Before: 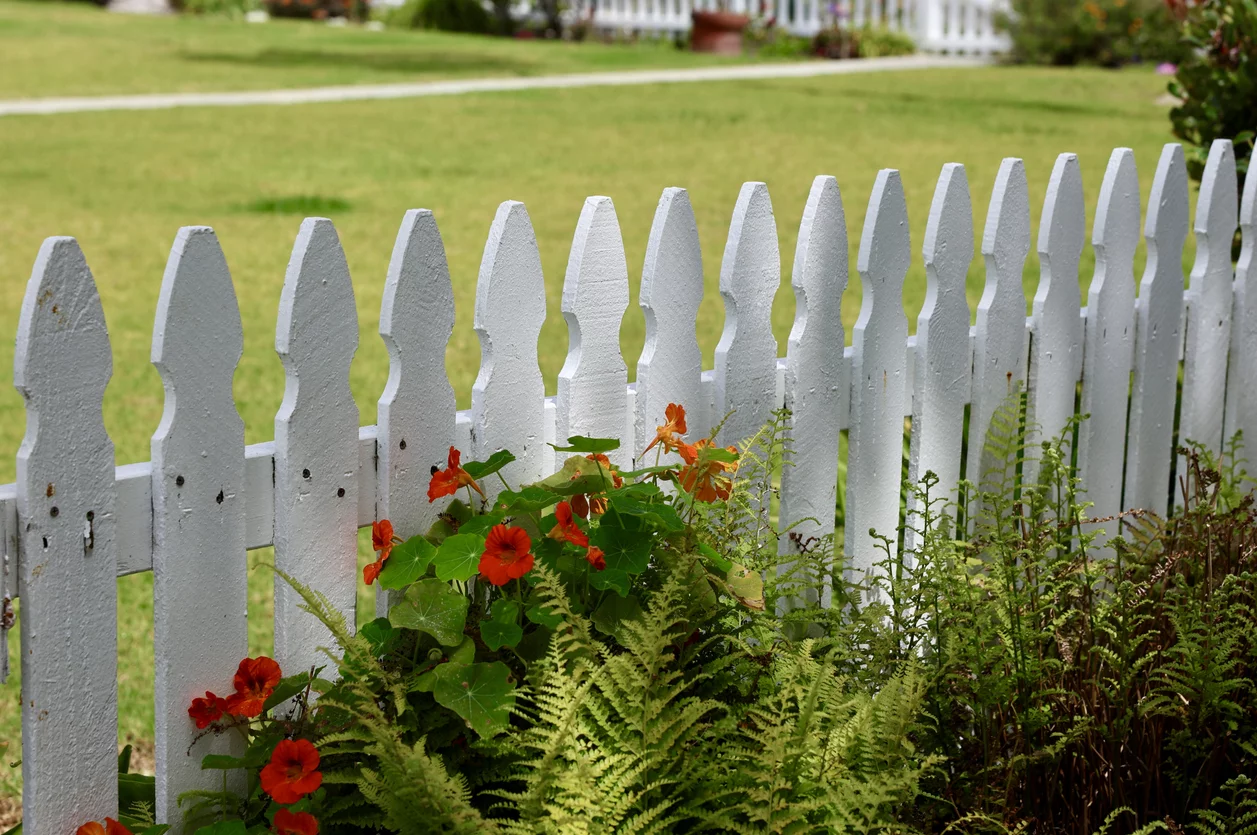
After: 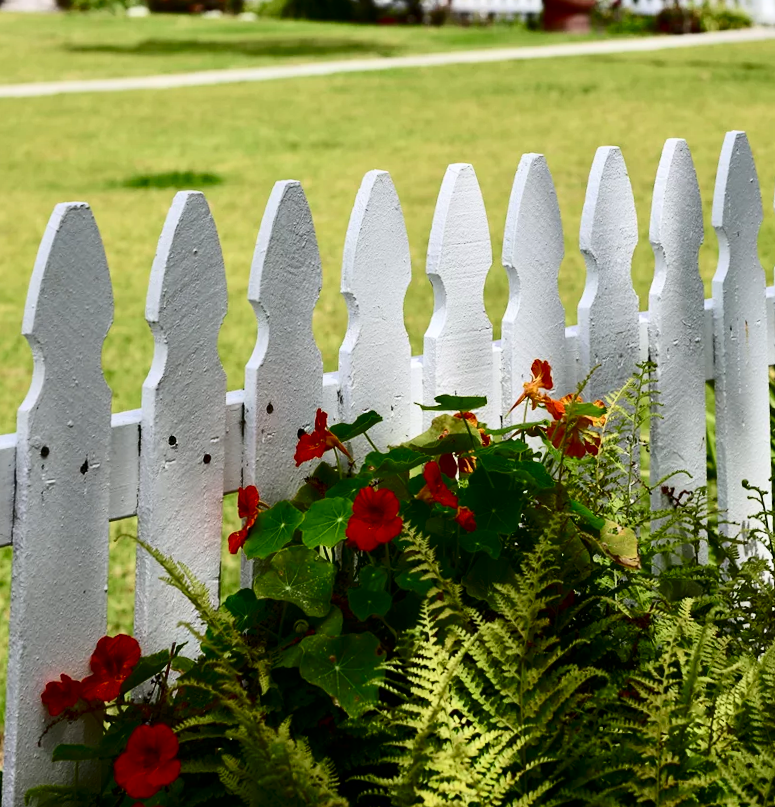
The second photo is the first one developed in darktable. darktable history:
crop and rotate: left 8.786%, right 24.548%
rotate and perspective: rotation -1.68°, lens shift (vertical) -0.146, crop left 0.049, crop right 0.912, crop top 0.032, crop bottom 0.96
contrast brightness saturation: contrast 0.32, brightness -0.08, saturation 0.17
